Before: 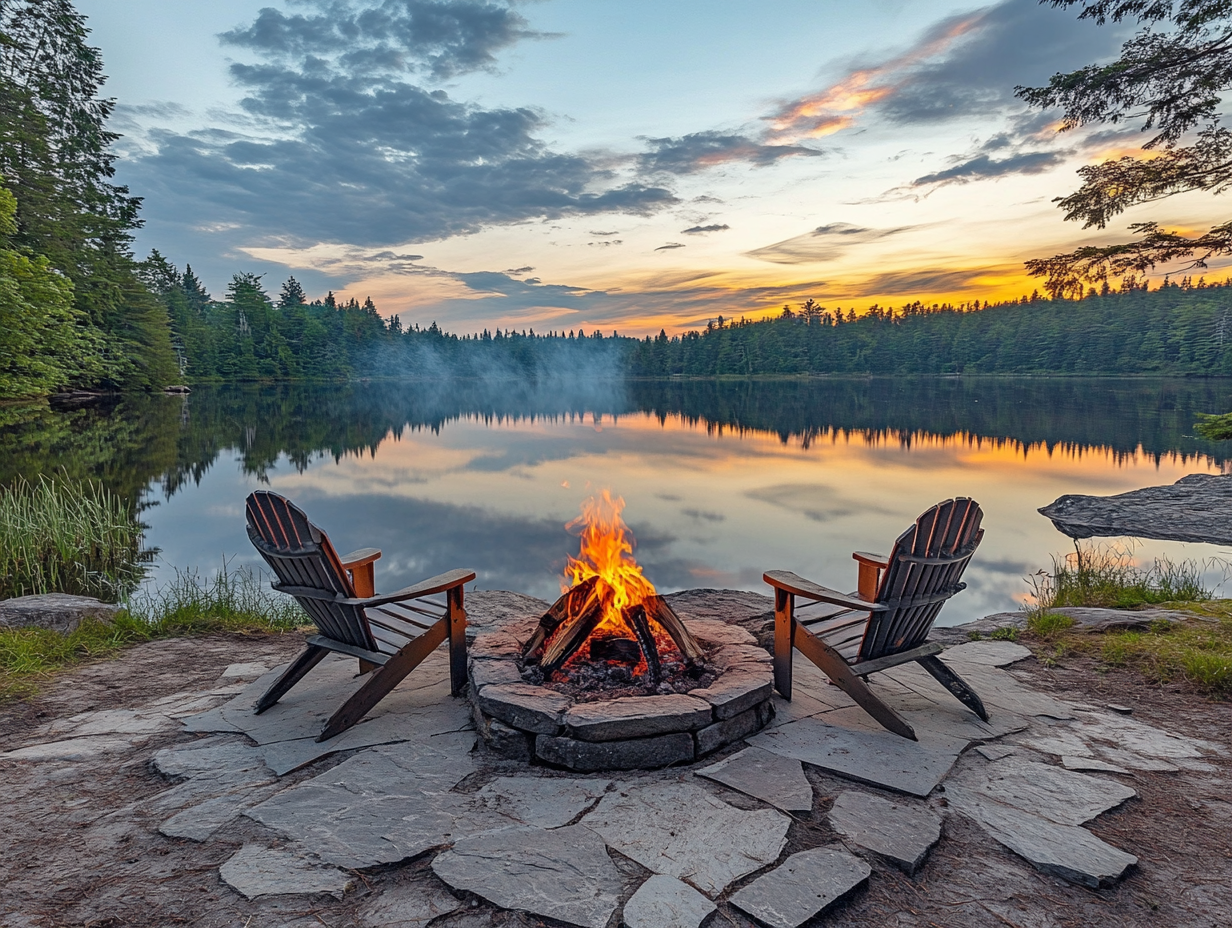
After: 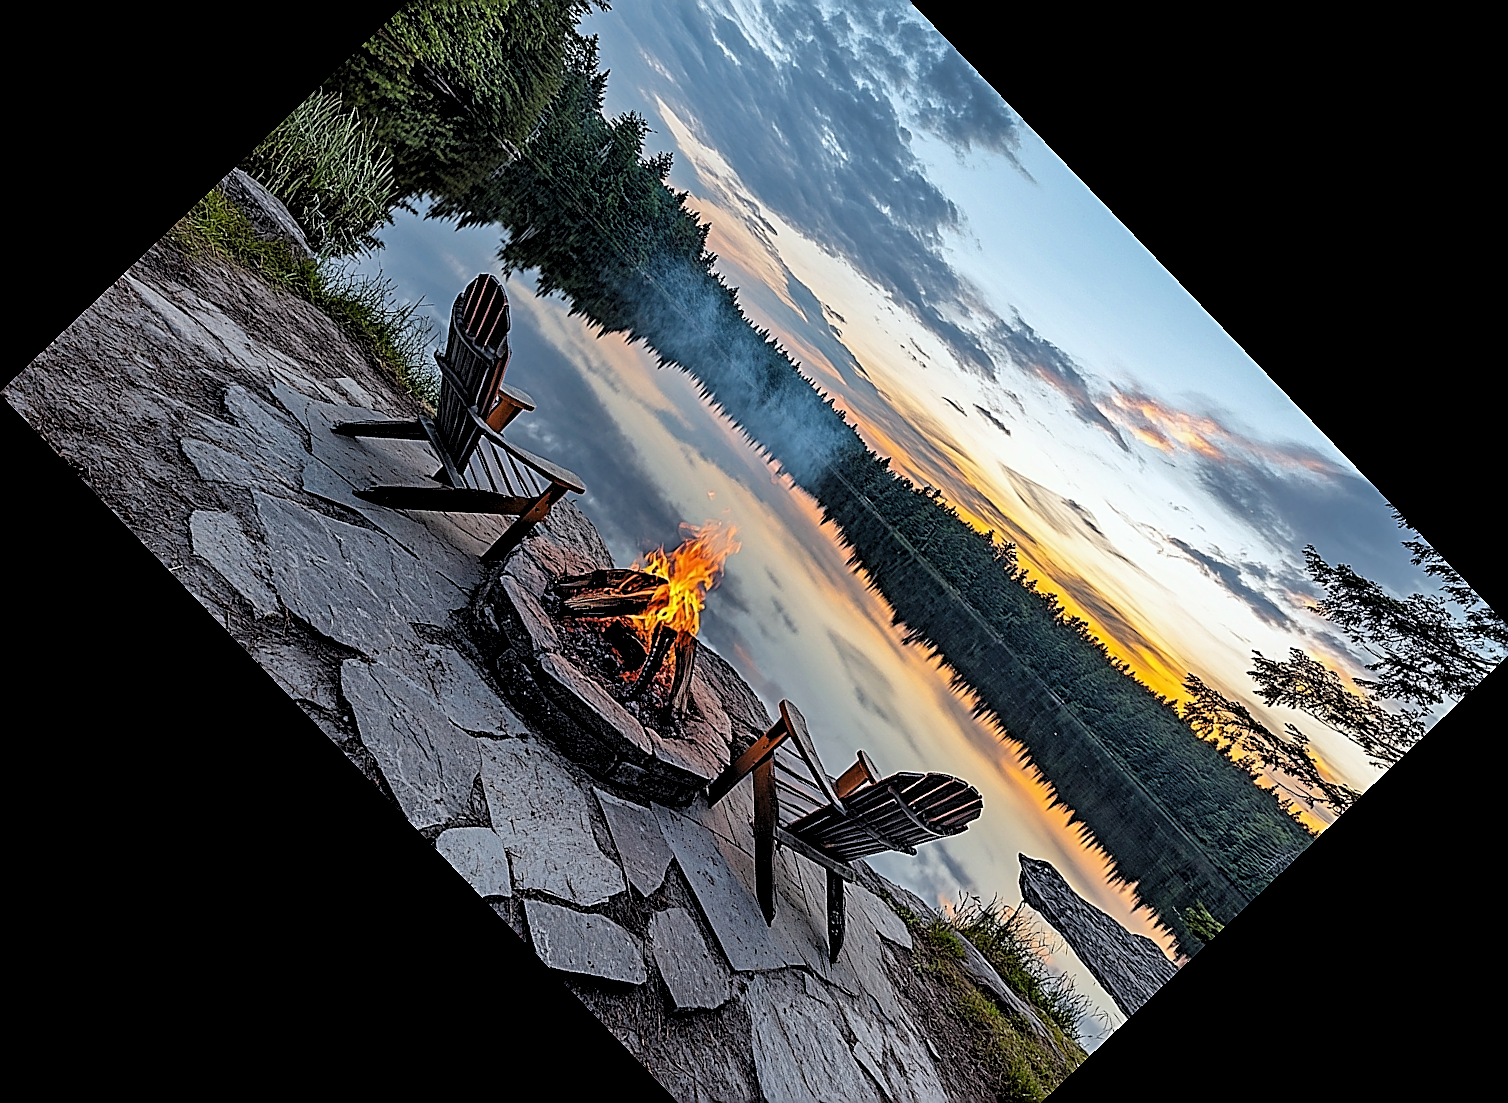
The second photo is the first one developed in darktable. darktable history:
sharpen: radius 1.685, amount 1.294
filmic rgb: black relative exposure -3.86 EV, white relative exposure 3.48 EV, hardness 2.63, contrast 1.103
crop and rotate: angle -46.26°, top 16.234%, right 0.912%, bottom 11.704%
white balance: red 0.967, blue 1.049
levels: levels [0.052, 0.496, 0.908]
